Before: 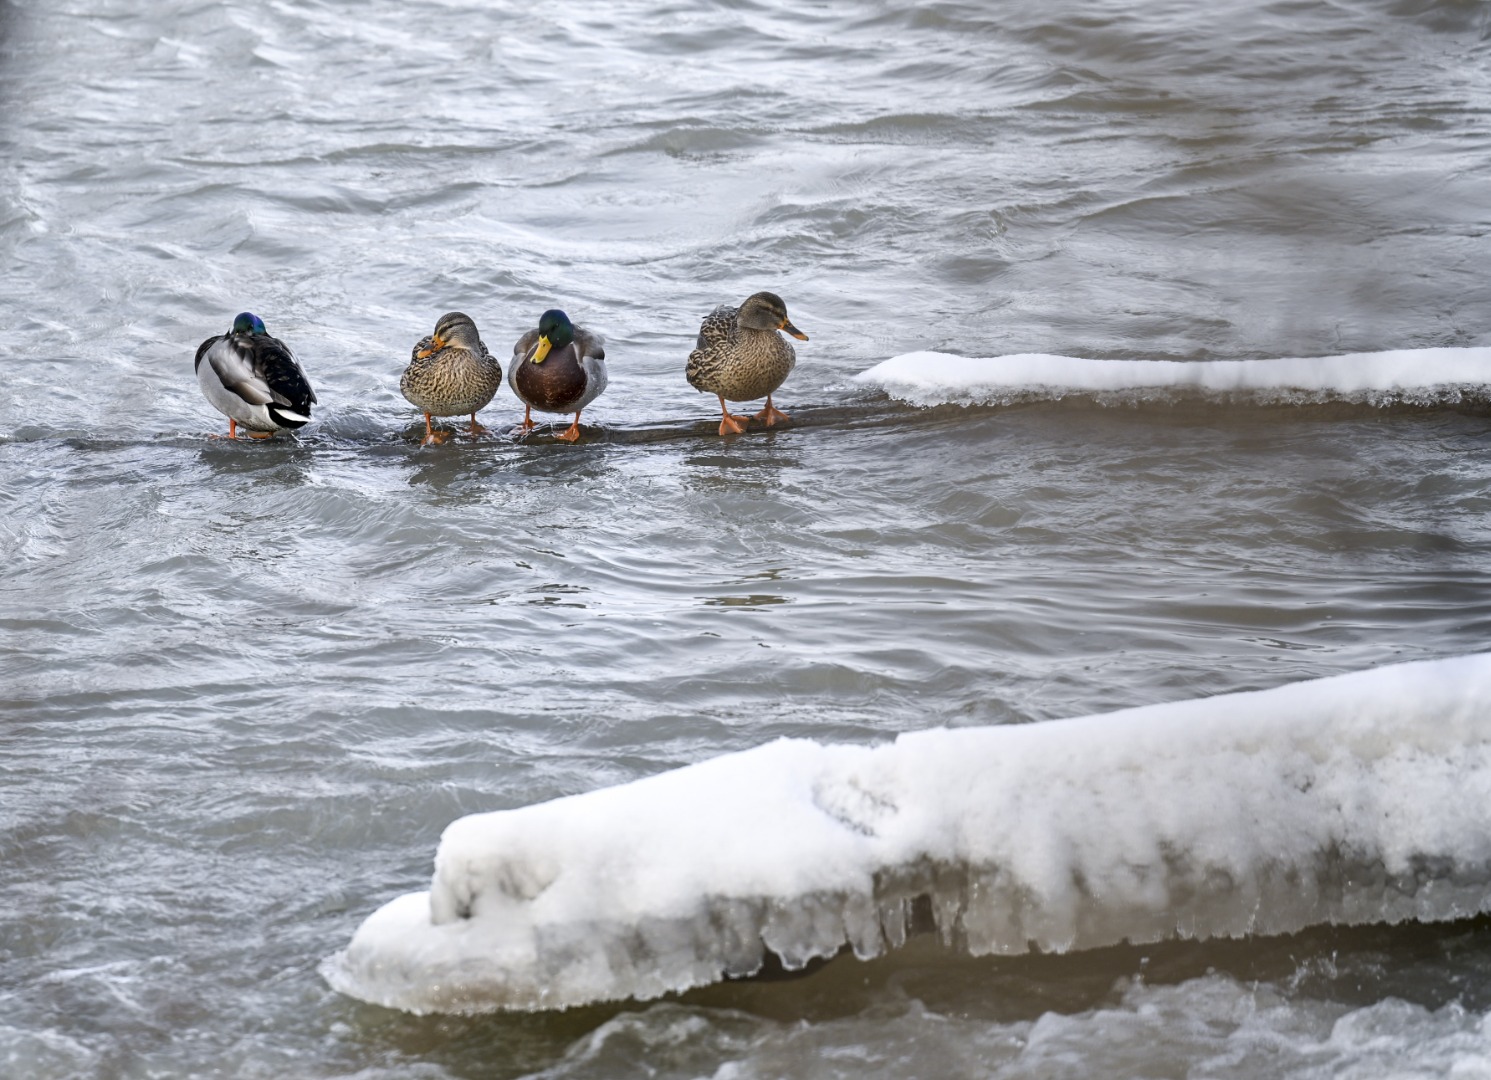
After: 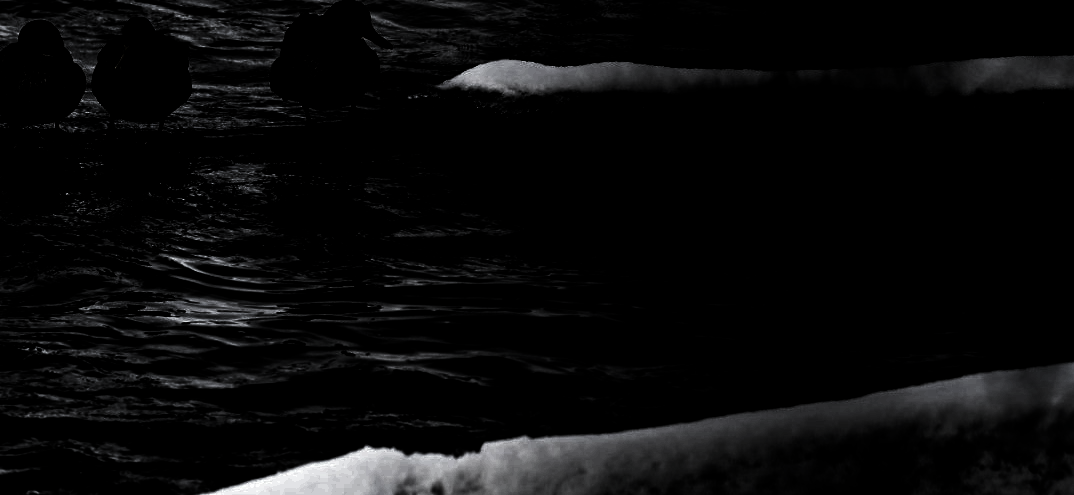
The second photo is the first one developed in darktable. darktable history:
crop and rotate: left 27.938%, top 27.046%, bottom 27.046%
levels: levels [0.721, 0.937, 0.997]
